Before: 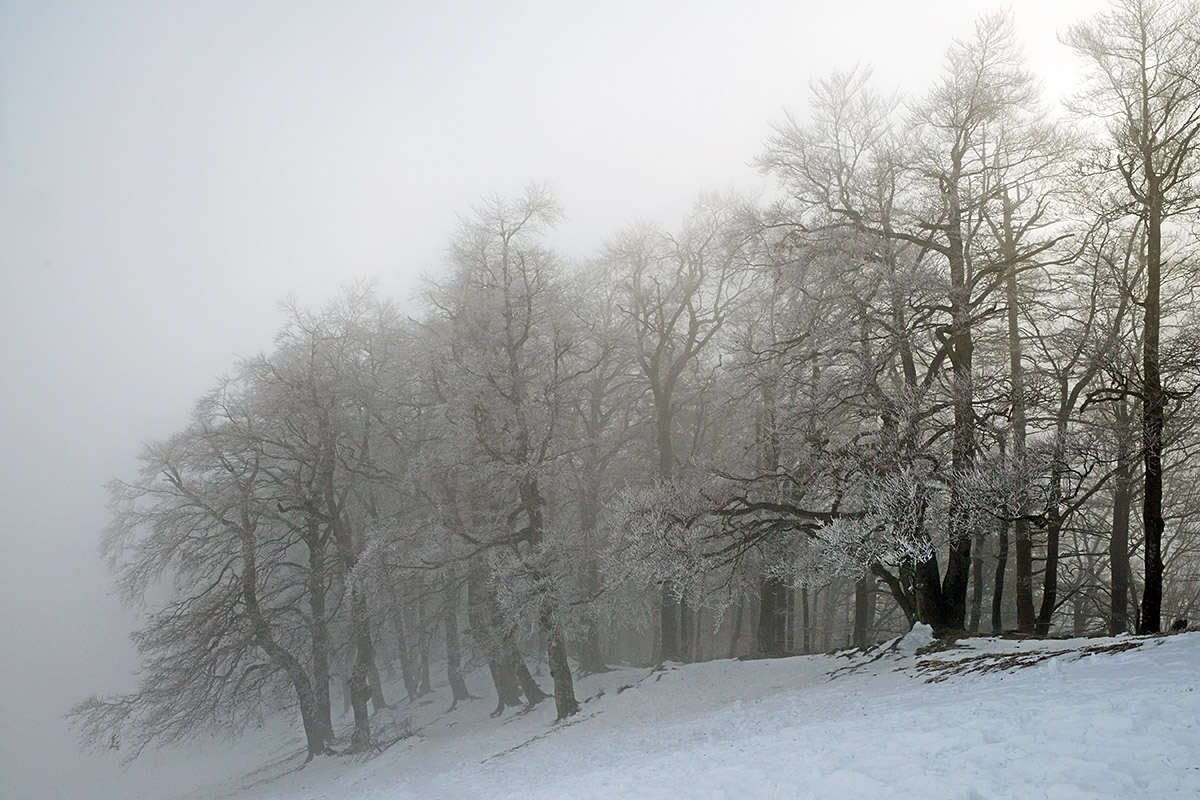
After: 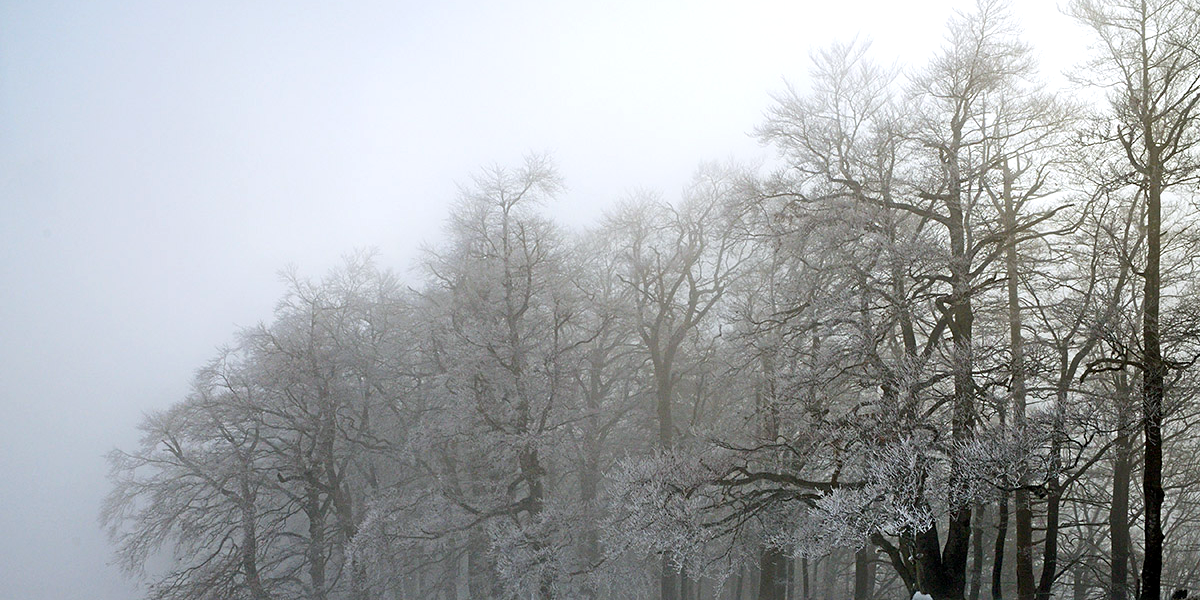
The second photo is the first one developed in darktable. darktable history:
crop: top 3.857%, bottom 21.132%
white balance: red 0.983, blue 1.036
exposure: exposure 0.2 EV, compensate highlight preservation false
haze removal: compatibility mode true, adaptive false
